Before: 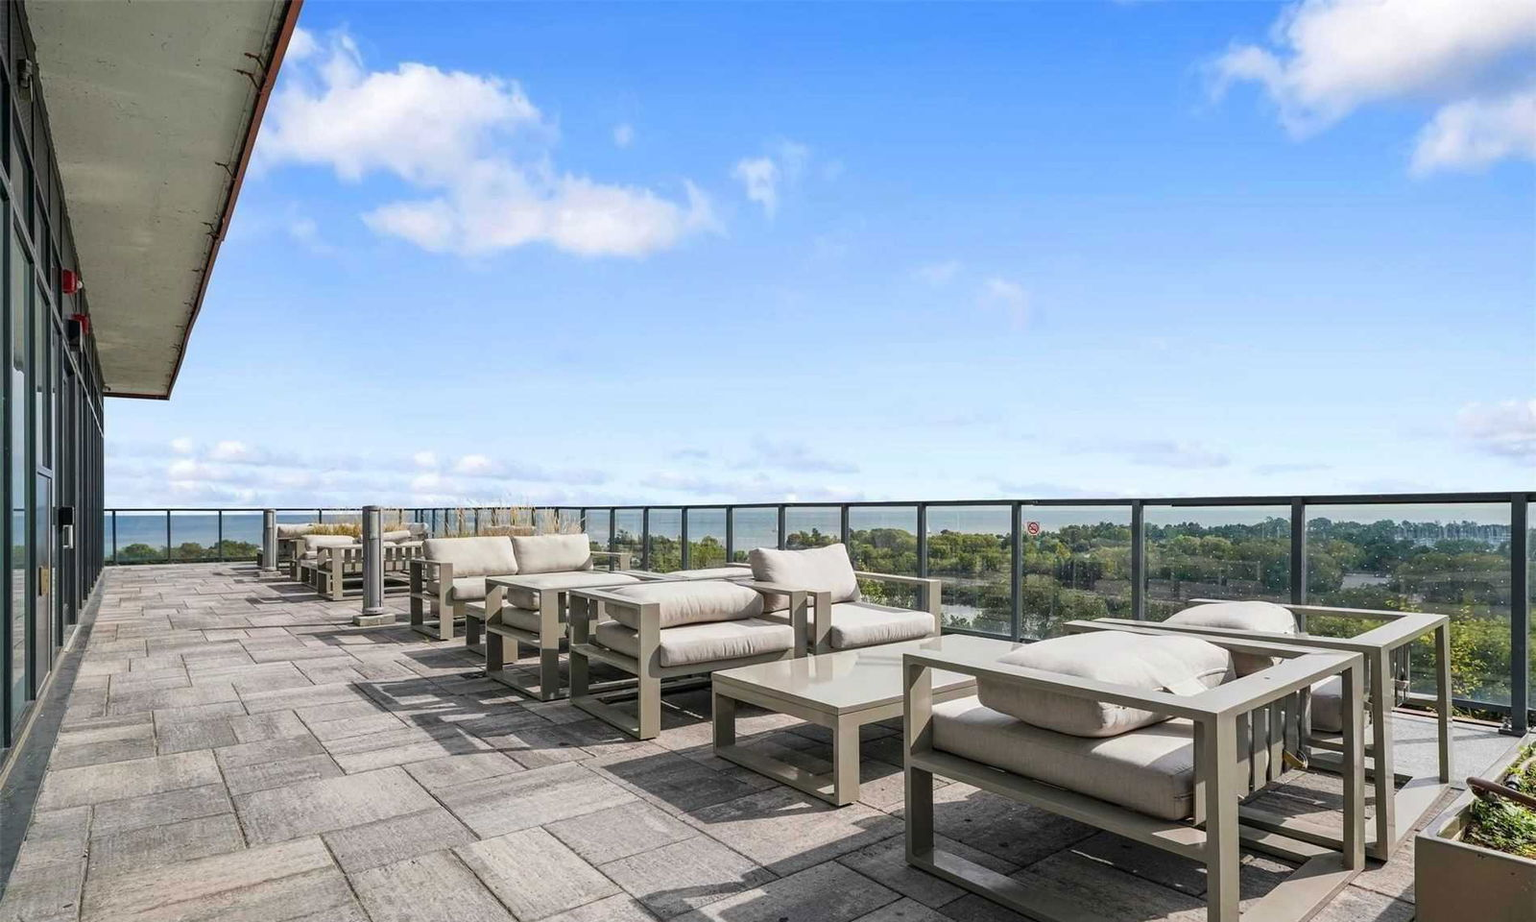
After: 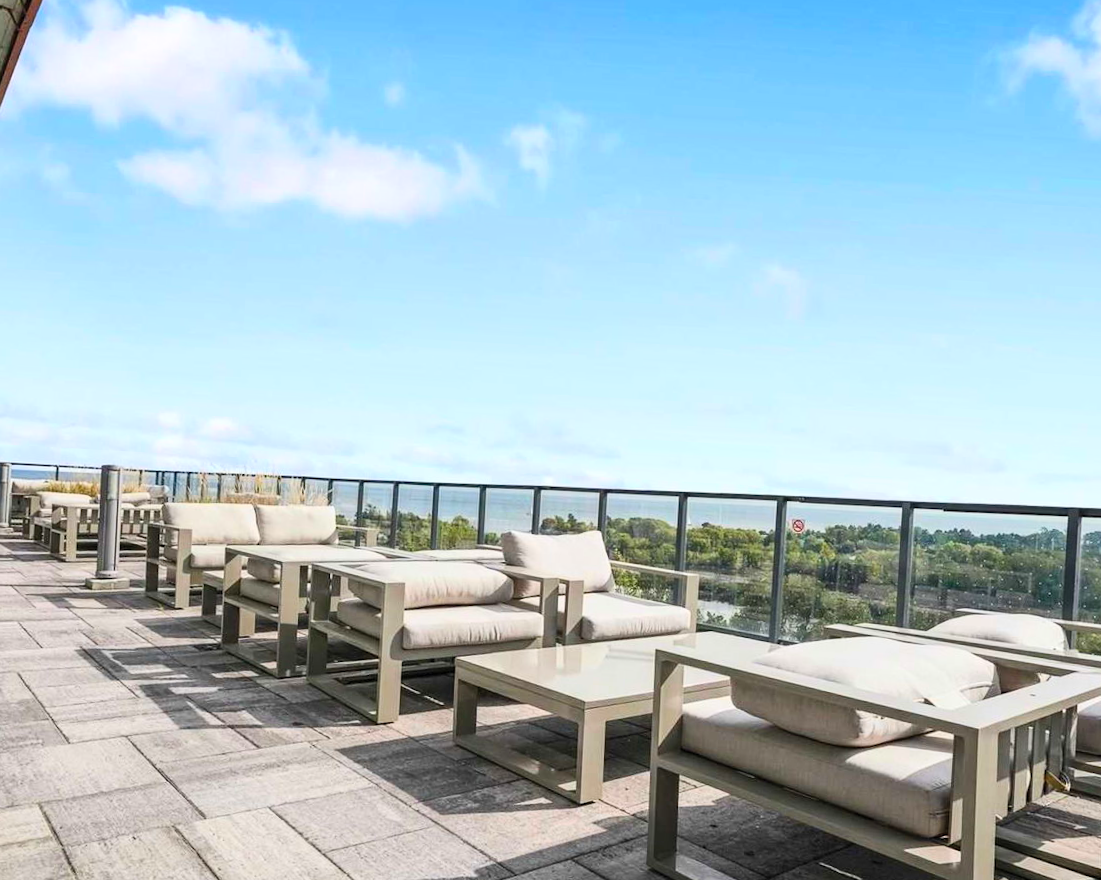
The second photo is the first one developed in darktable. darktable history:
contrast brightness saturation: contrast 0.2, brightness 0.167, saturation 0.222
crop and rotate: angle -3.13°, left 14.214%, top 0.037%, right 10.79%, bottom 0.071%
